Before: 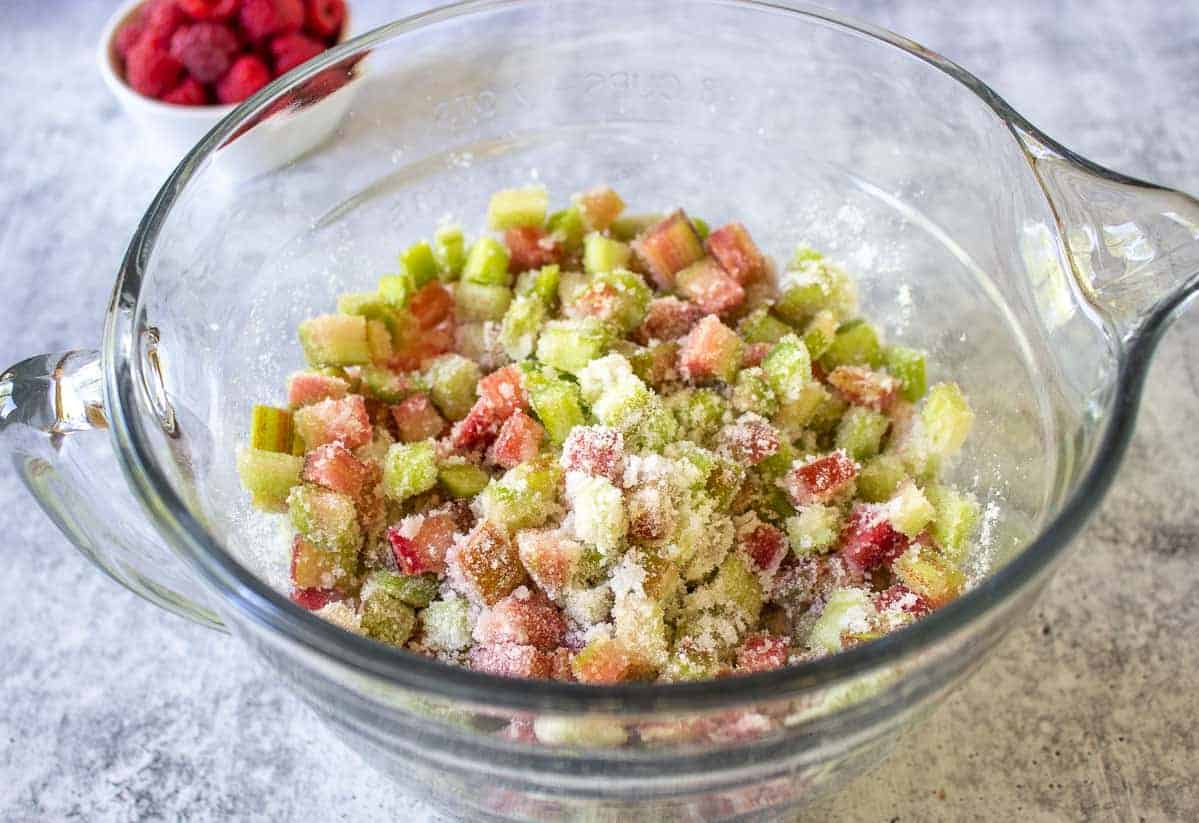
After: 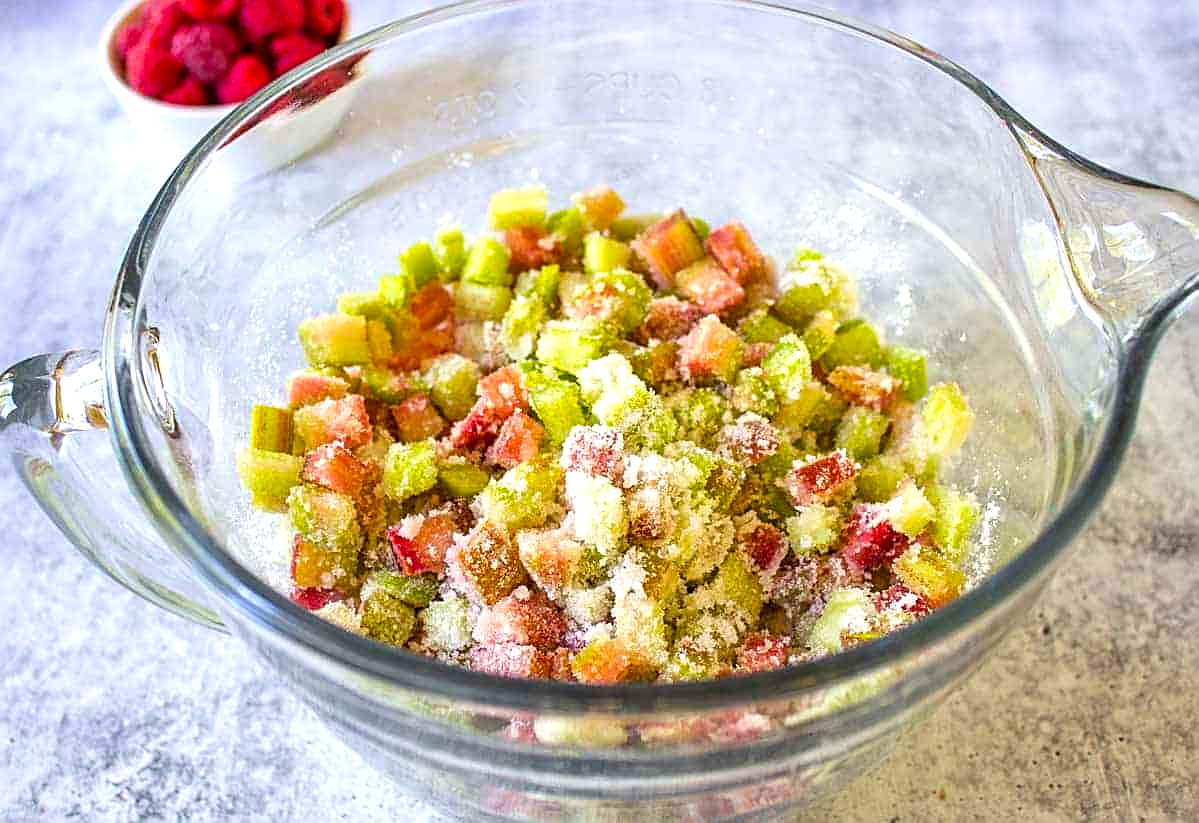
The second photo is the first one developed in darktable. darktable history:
exposure: exposure 0.291 EV, compensate exposure bias true, compensate highlight preservation false
color balance rgb: power › luminance 1.693%, perceptual saturation grading › global saturation 25.652%, global vibrance 20%
sharpen: amount 0.499
